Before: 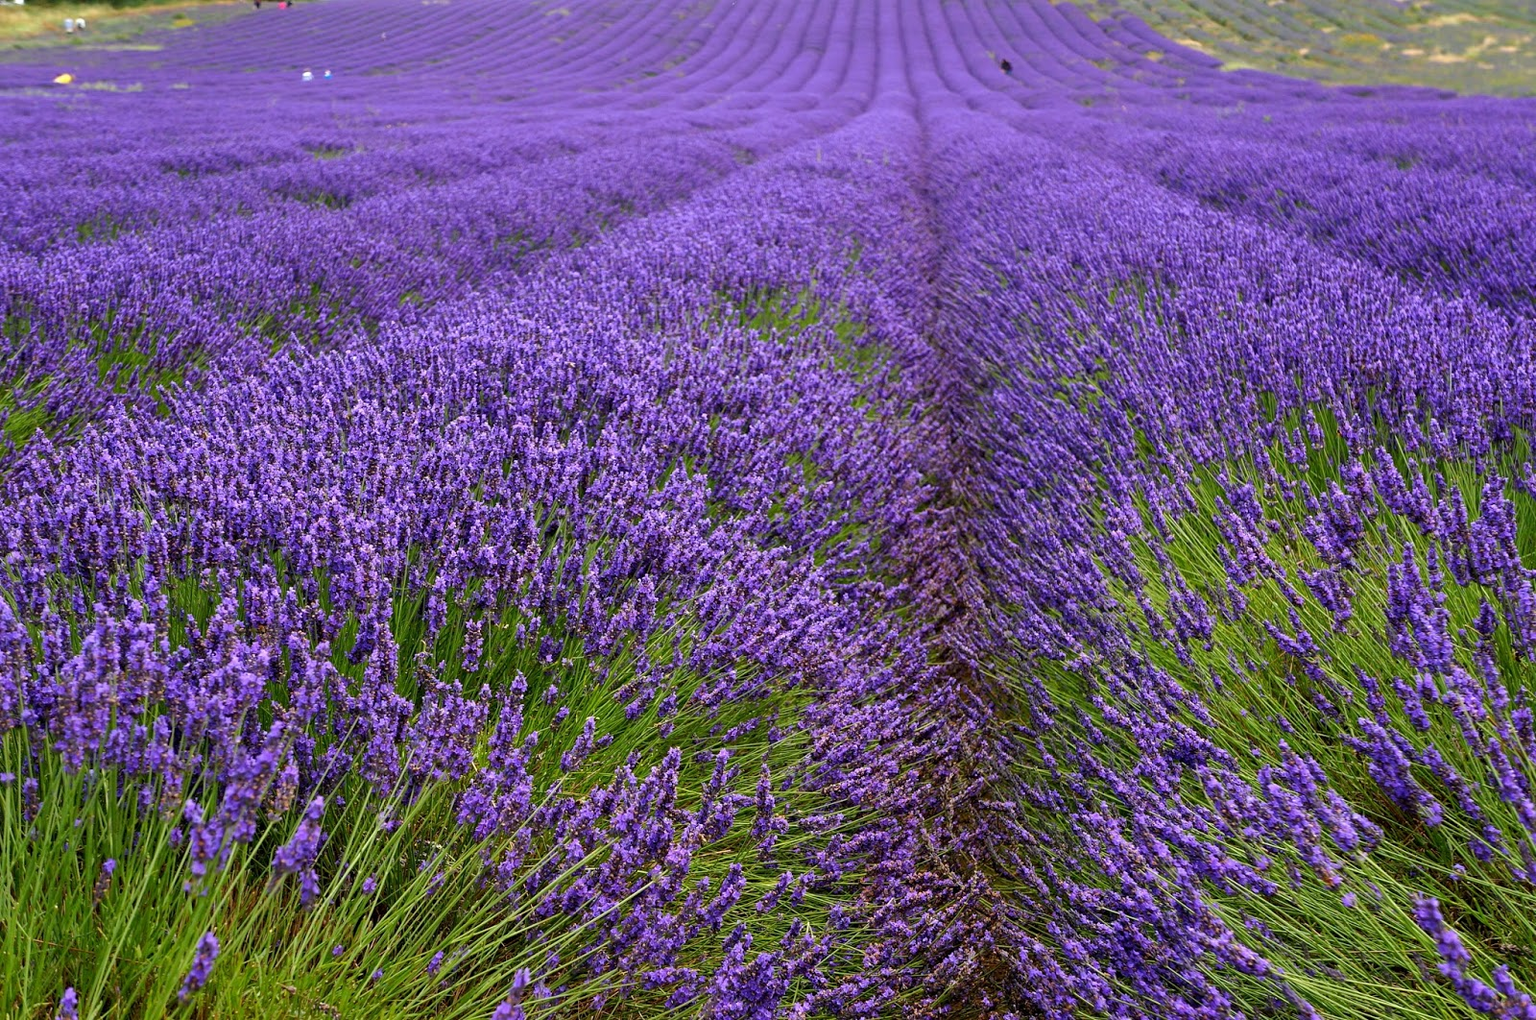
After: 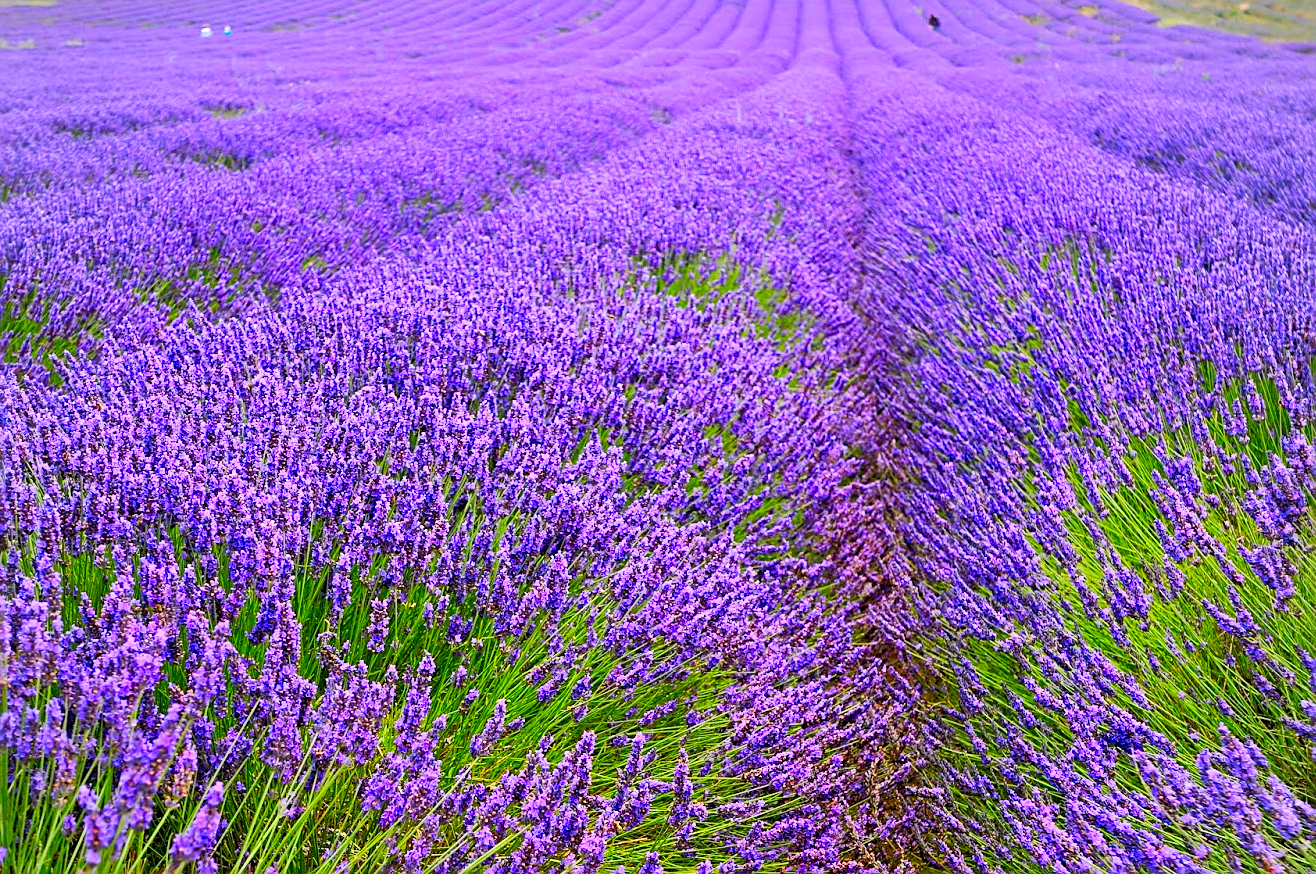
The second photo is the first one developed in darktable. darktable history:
contrast brightness saturation: contrast 0.199, brightness 0.203, saturation 0.819
exposure: compensate exposure bias true, compensate highlight preservation false
sharpen: on, module defaults
crop and rotate: left 7.166%, top 4.435%, right 10.544%, bottom 13.227%
vignetting: brightness -0.194, saturation -0.289, center (-0.03, 0.243)
base curve: curves: ch0 [(0, 0) (0.235, 0.266) (0.503, 0.496) (0.786, 0.72) (1, 1)], preserve colors none
